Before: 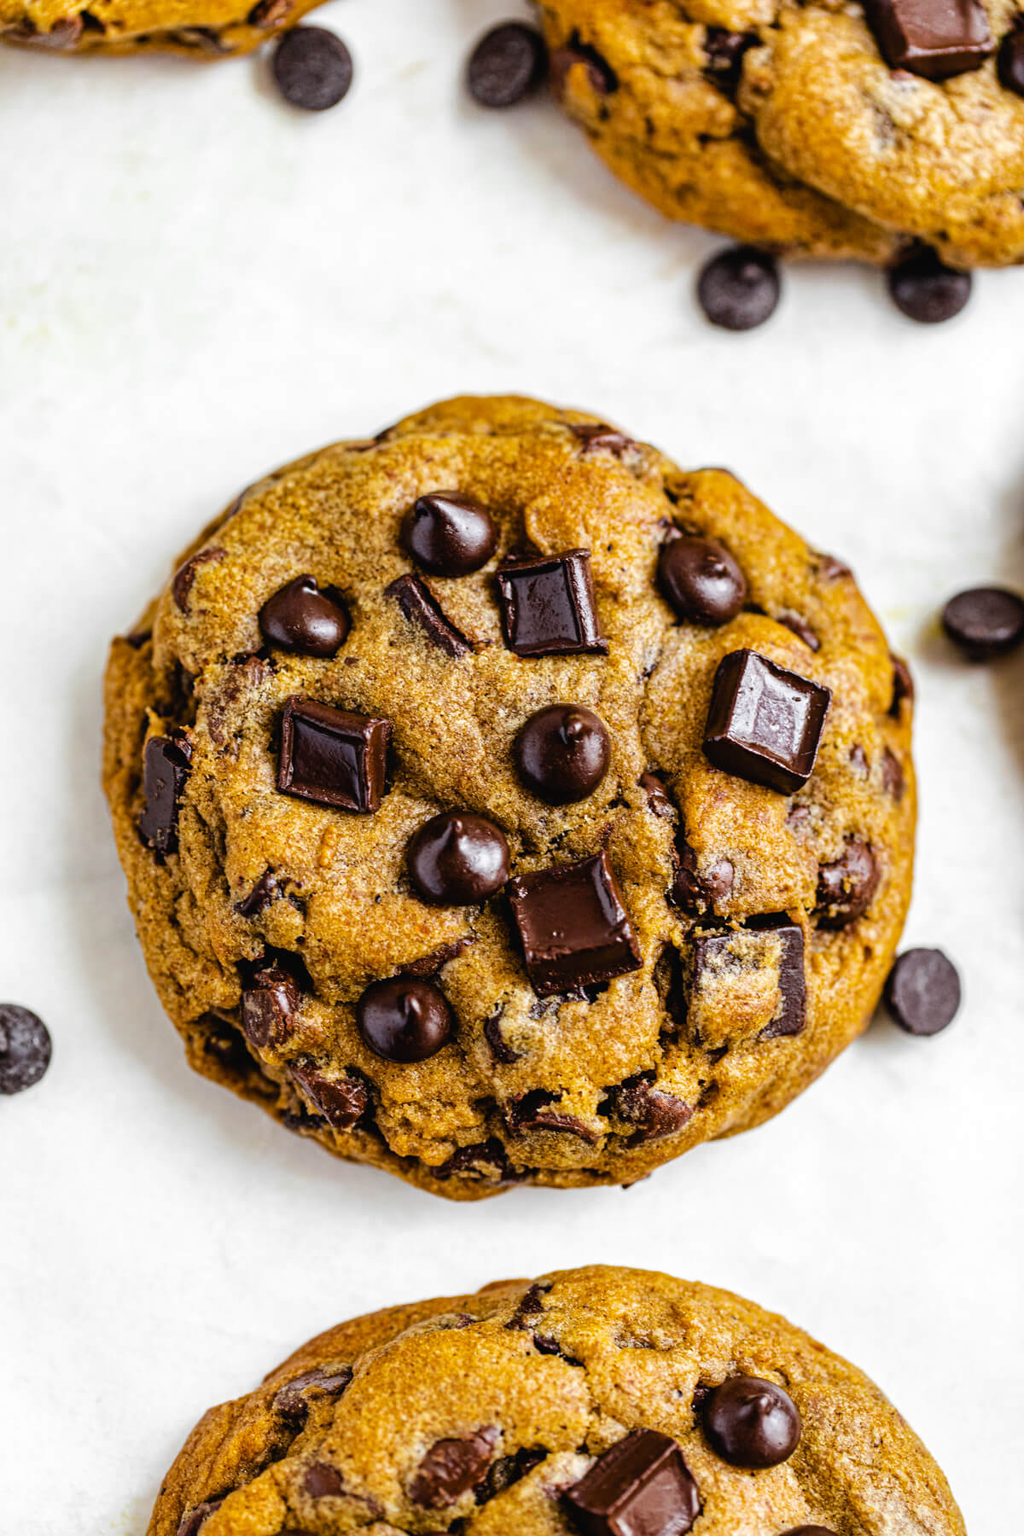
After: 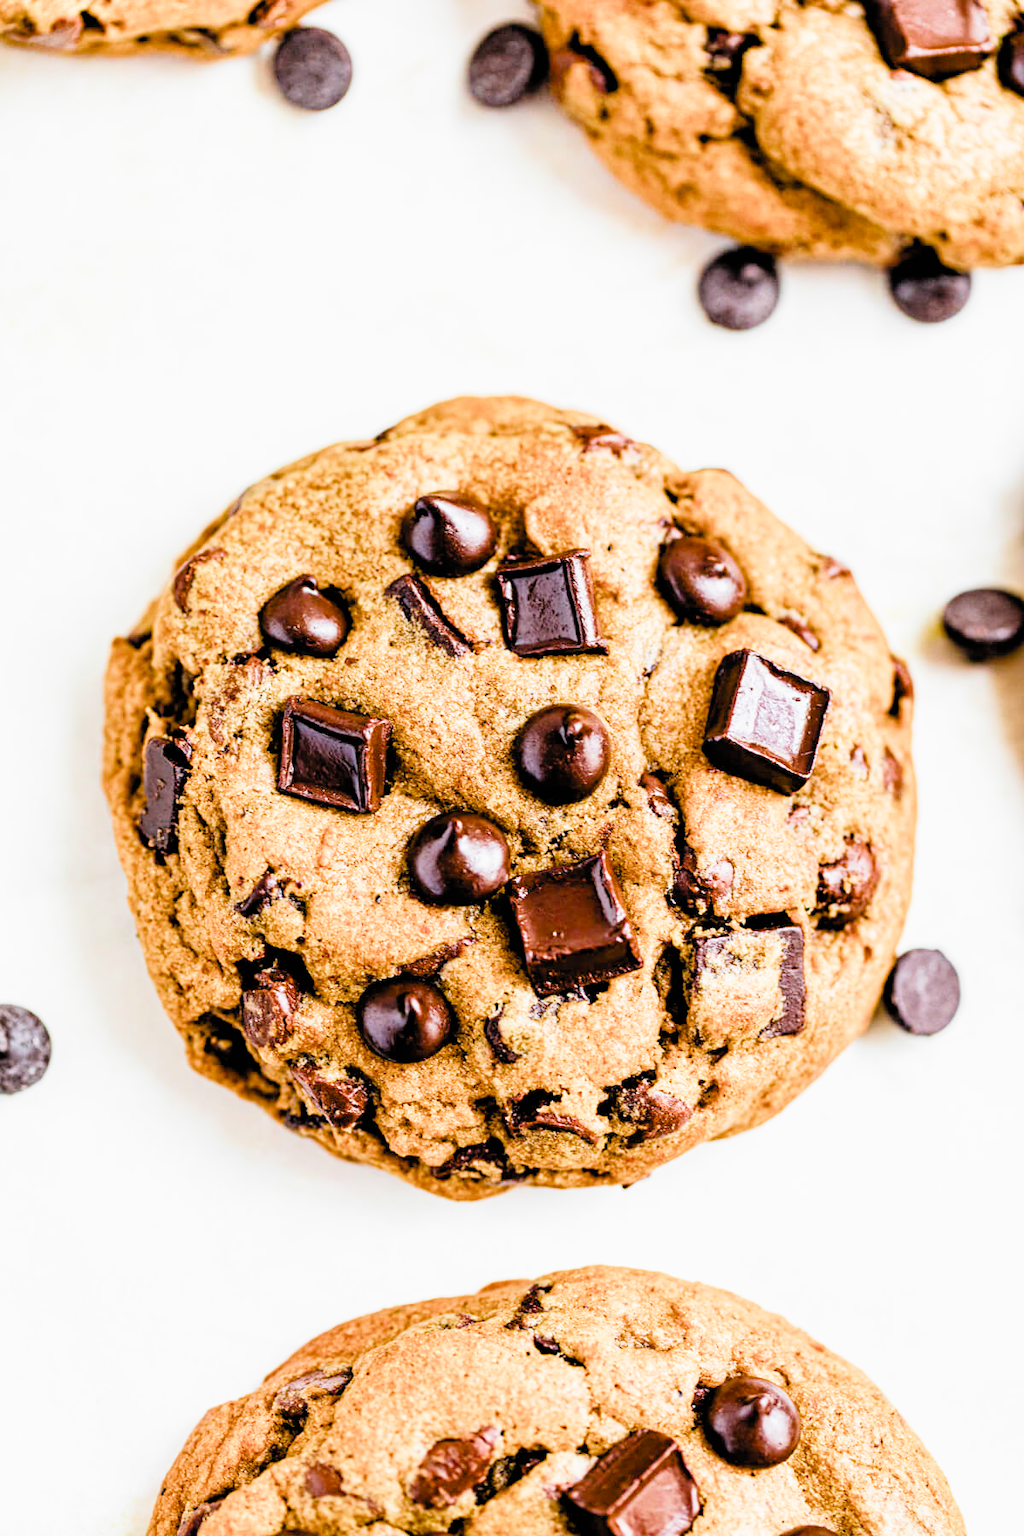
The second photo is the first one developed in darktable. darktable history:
filmic rgb: black relative exposure -4.58 EV, white relative exposure 4.8 EV, threshold 3 EV, hardness 2.36, latitude 36.07%, contrast 1.048, highlights saturation mix 1.32%, shadows ↔ highlights balance 1.25%, color science v4 (2020), enable highlight reconstruction true
exposure: black level correction 0, exposure 1.741 EV, compensate exposure bias true, compensate highlight preservation false
color balance rgb: perceptual saturation grading › global saturation 20%, perceptual saturation grading › highlights -25%, perceptual saturation grading › shadows 25%
